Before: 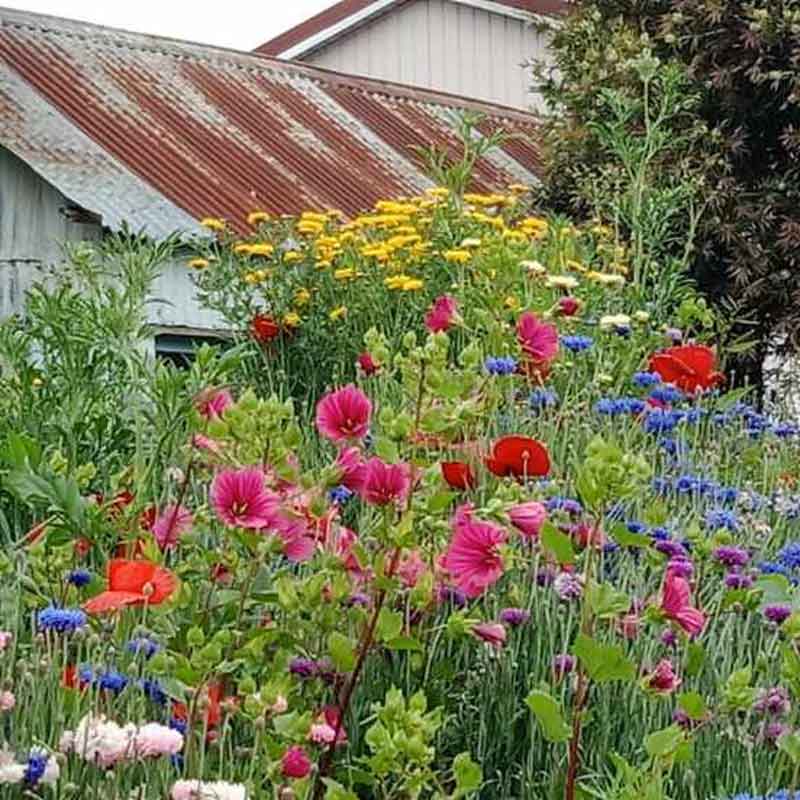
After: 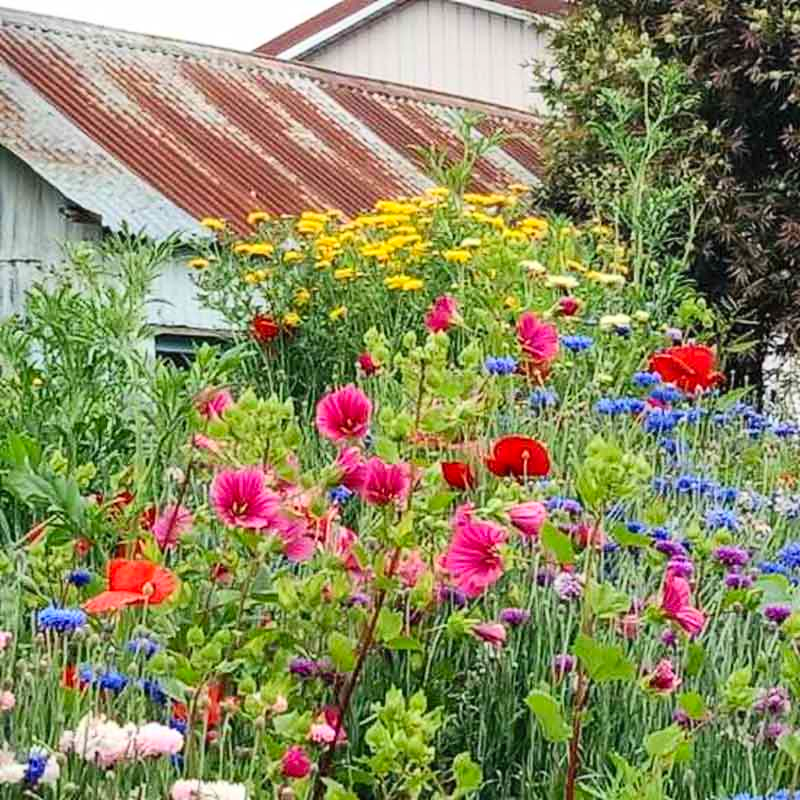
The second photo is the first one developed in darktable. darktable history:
contrast brightness saturation: contrast 0.195, brightness 0.156, saturation 0.219
